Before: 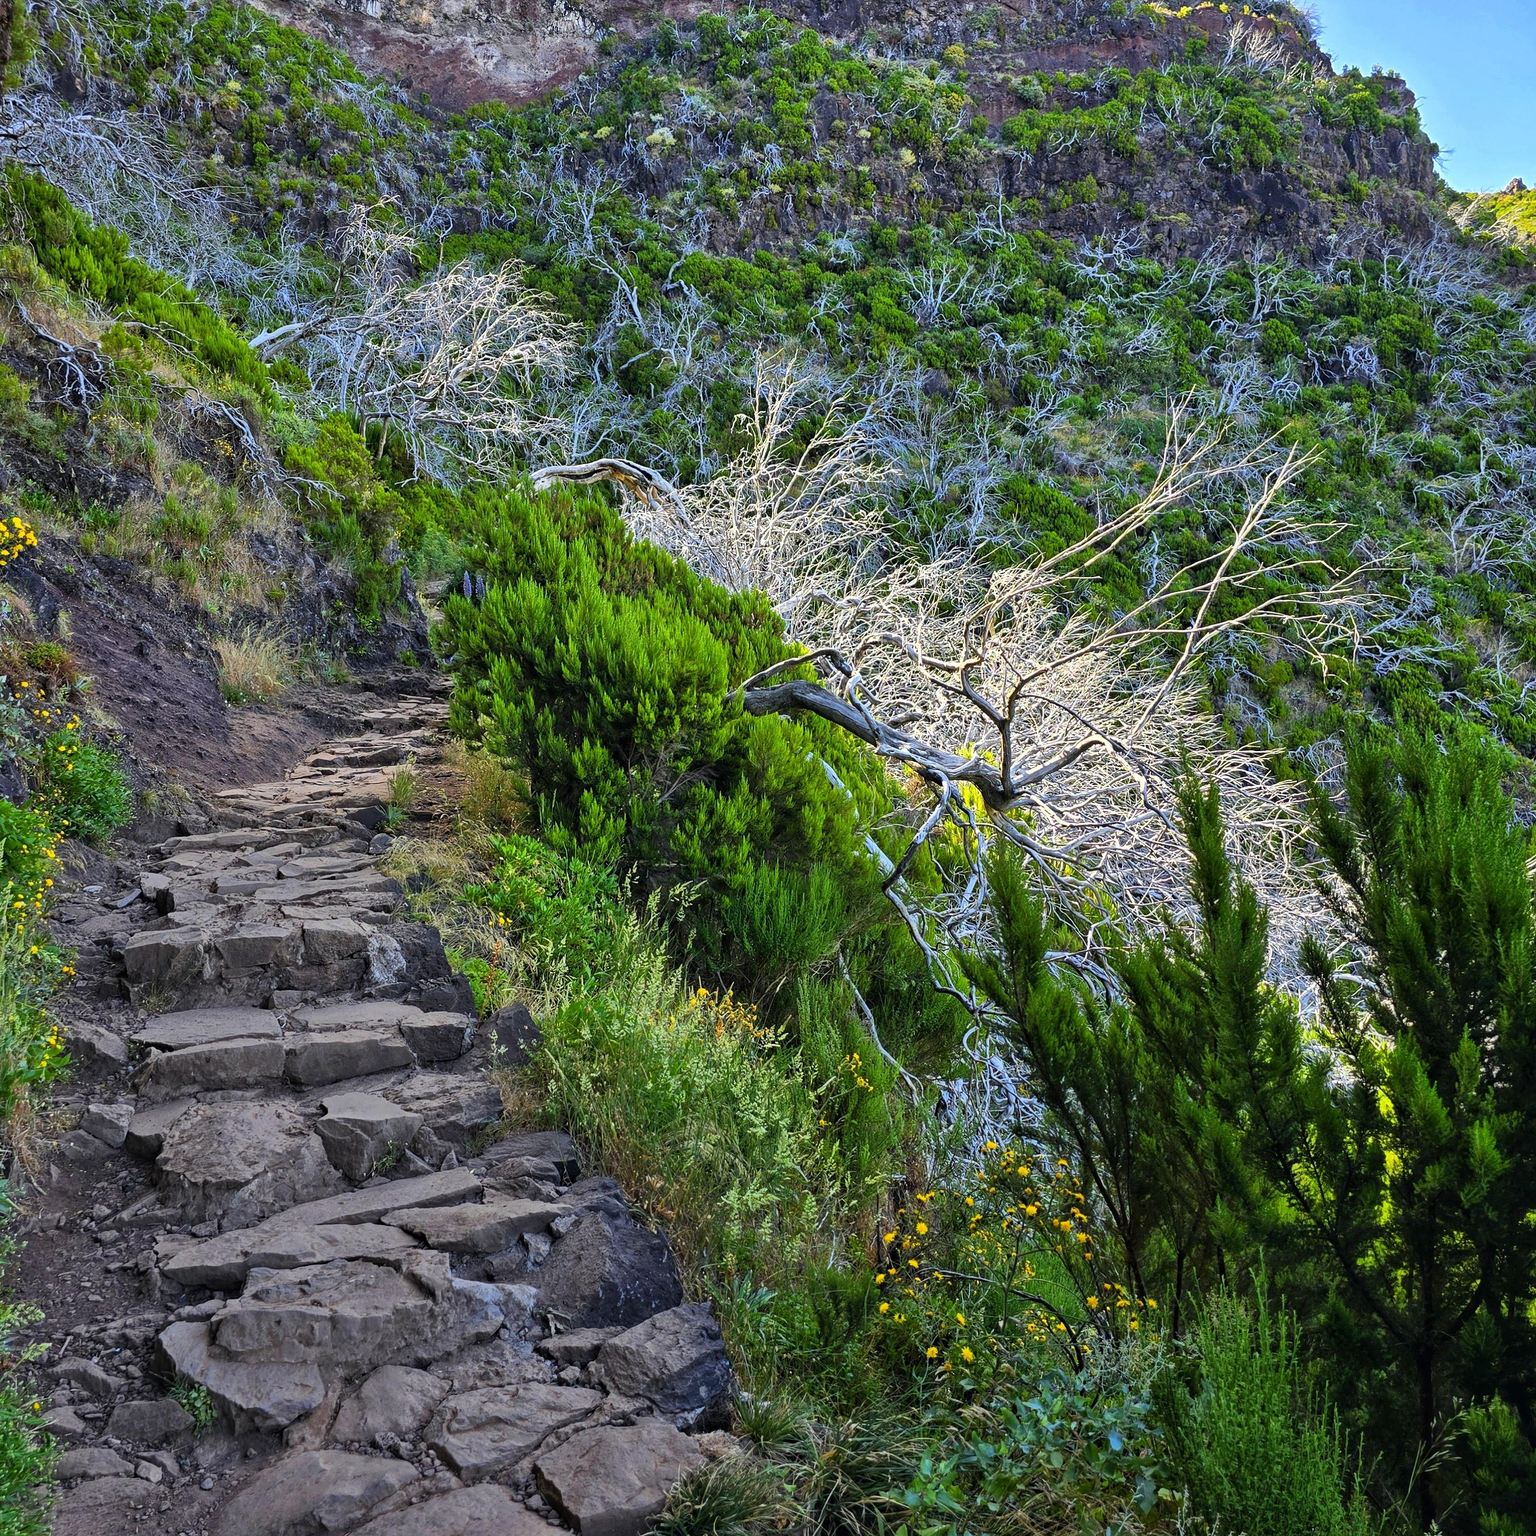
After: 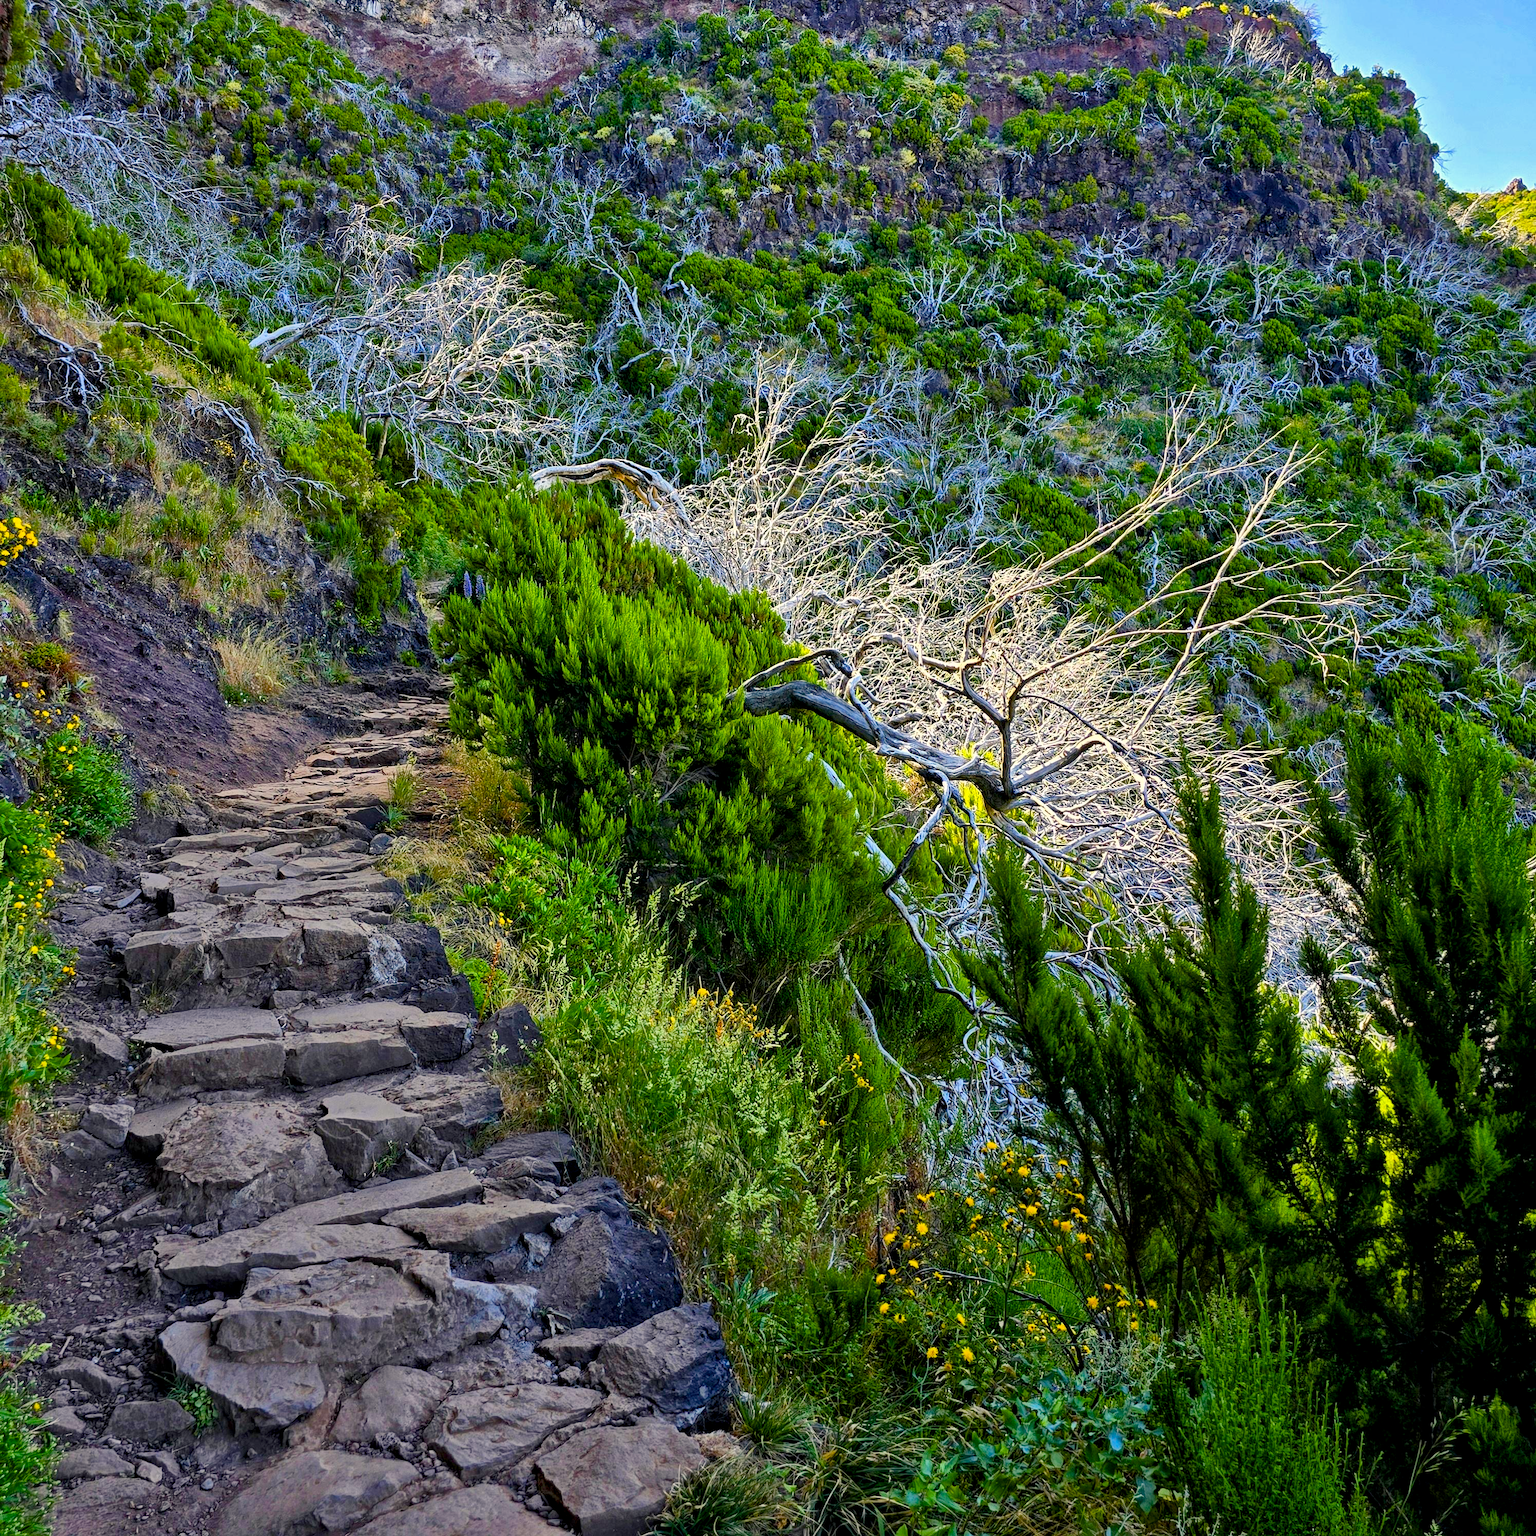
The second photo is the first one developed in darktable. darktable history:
local contrast: mode bilateral grid, contrast 20, coarseness 50, detail 120%, midtone range 0.2
color balance rgb: shadows lift › chroma 1%, shadows lift › hue 240.84°, highlights gain › chroma 2%, highlights gain › hue 73.2°, global offset › luminance -0.5%, perceptual saturation grading › global saturation 20%, perceptual saturation grading › highlights -25%, perceptual saturation grading › shadows 50%, global vibrance 25.26%
